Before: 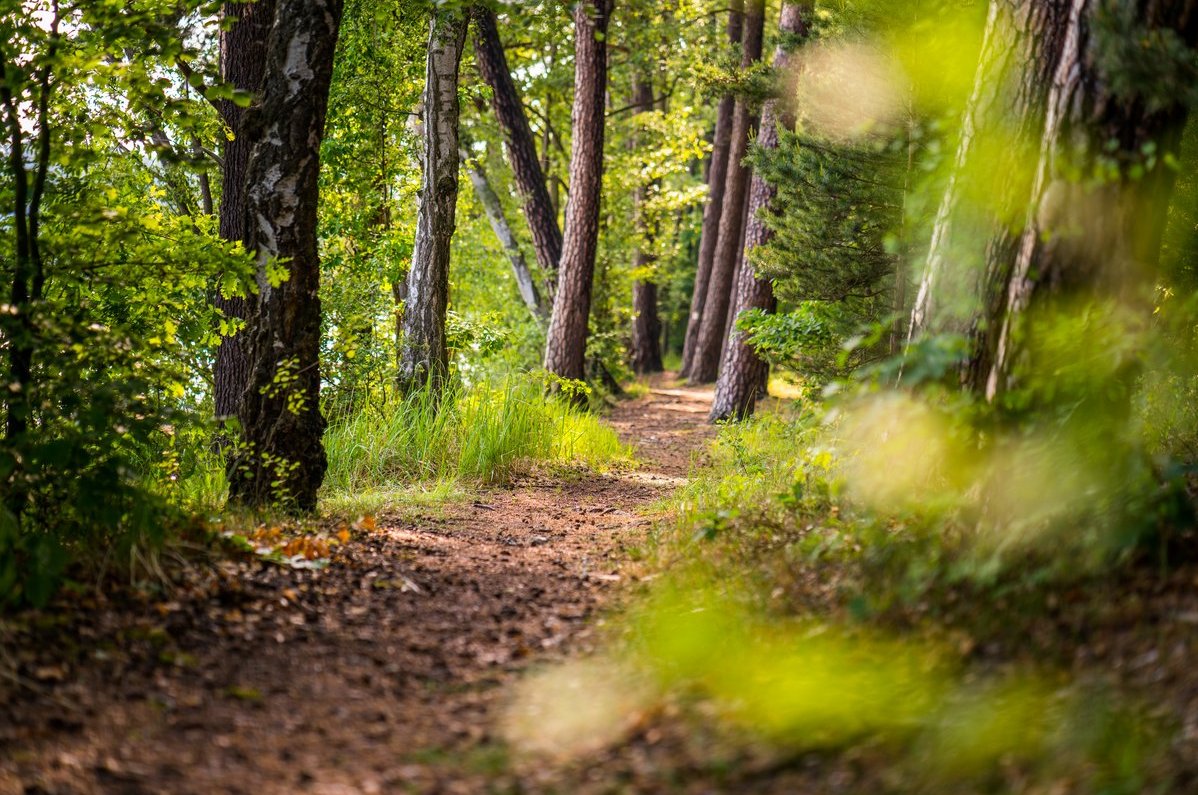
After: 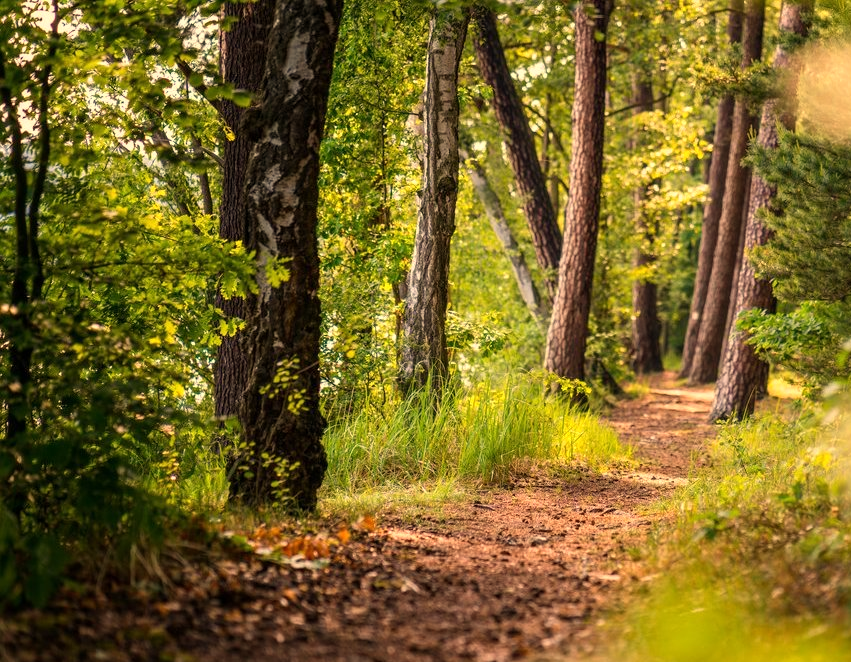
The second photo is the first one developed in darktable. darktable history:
white balance: red 1.138, green 0.996, blue 0.812
crop: right 28.885%, bottom 16.626%
